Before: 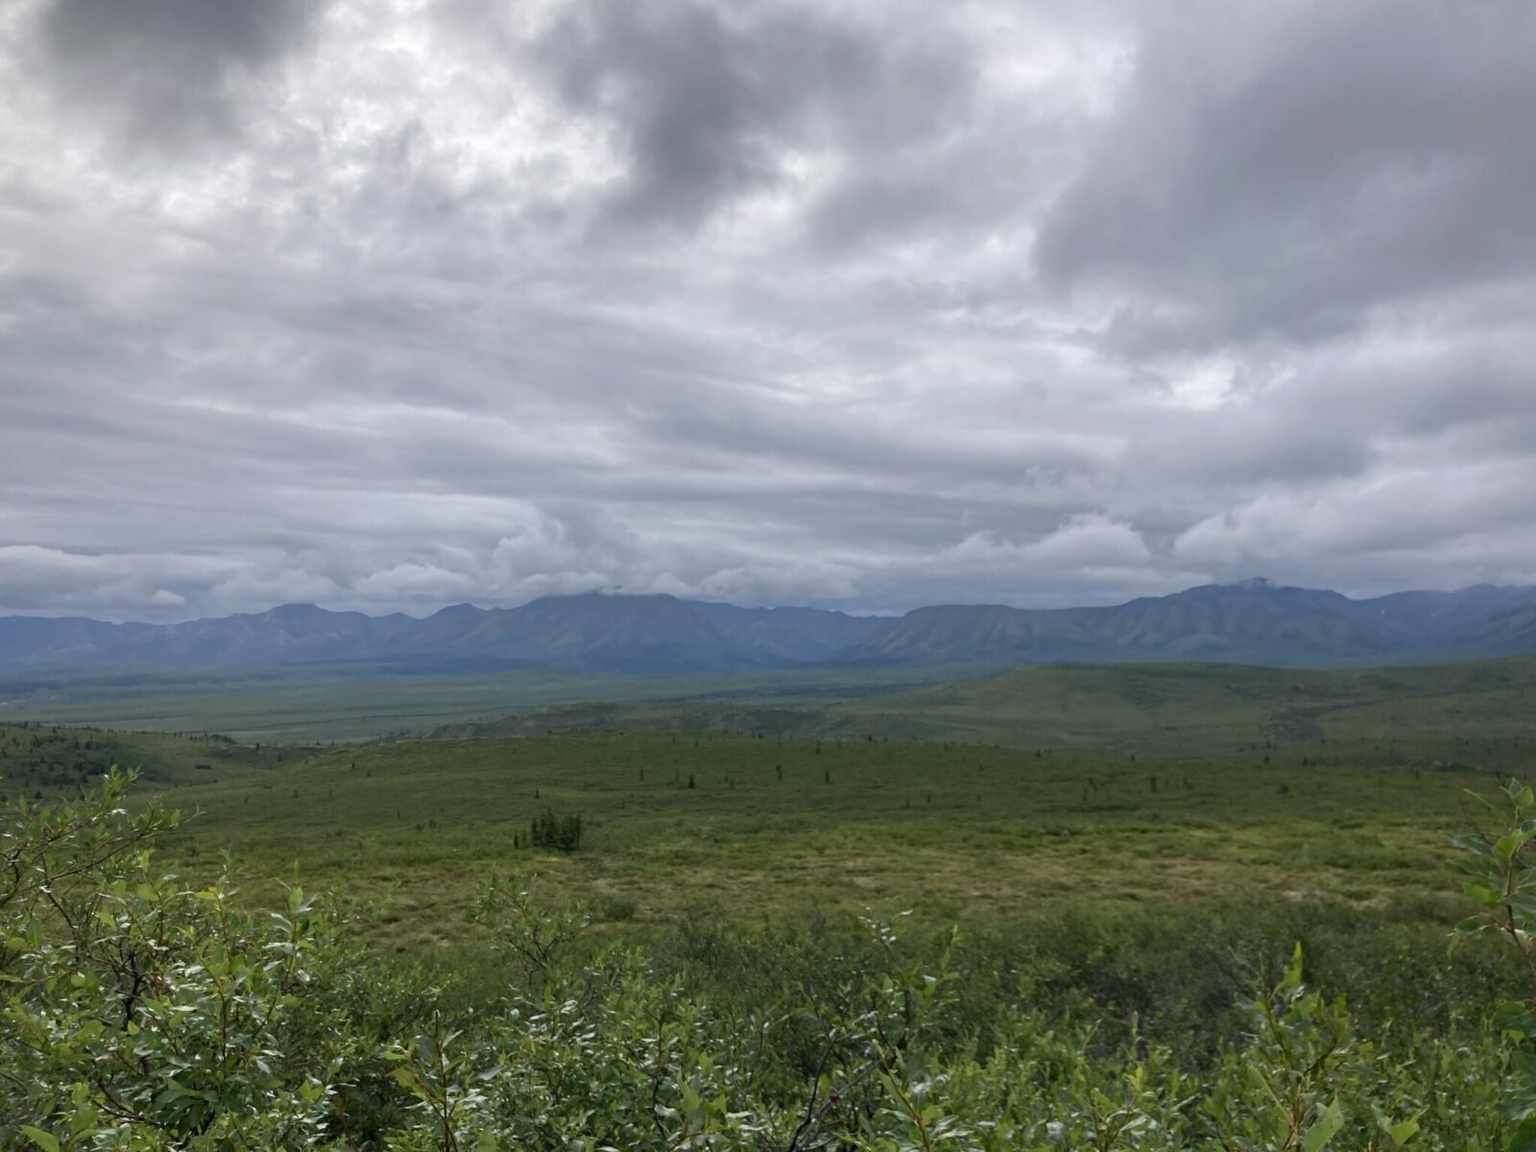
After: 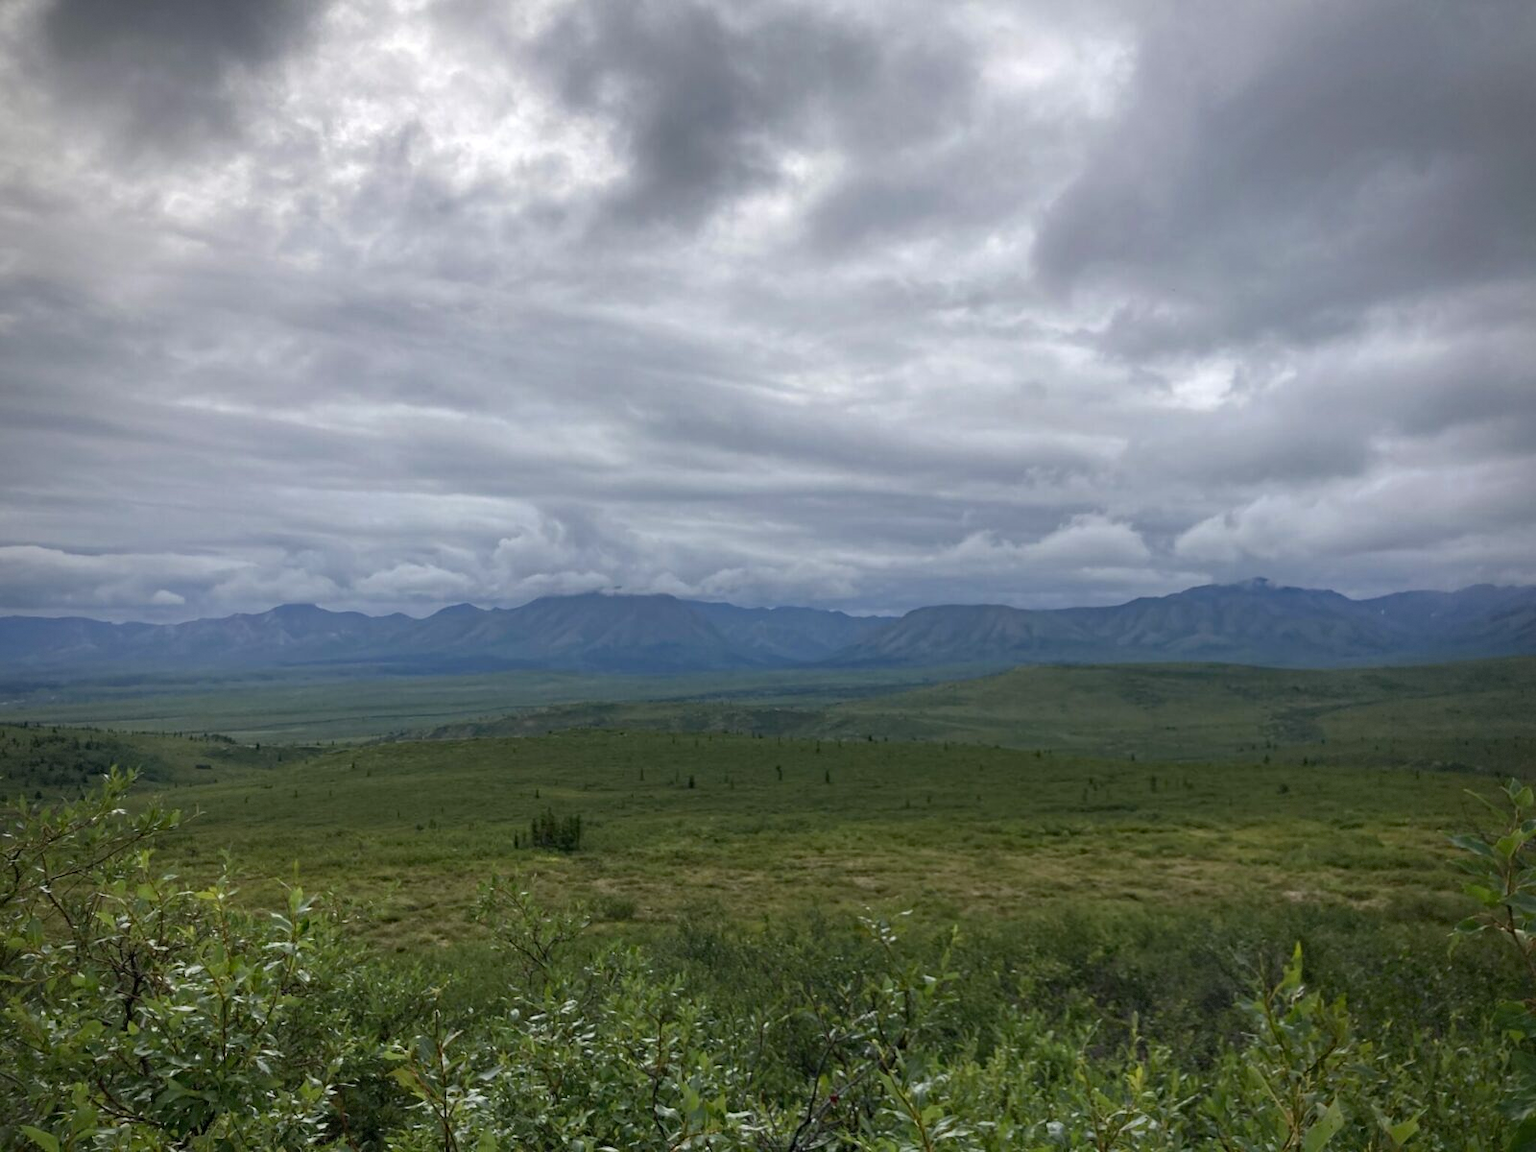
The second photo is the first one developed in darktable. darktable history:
haze removal: compatibility mode true, adaptive false
vignetting: fall-off start 71.87%, brightness -0.376, saturation 0.017, dithering 8-bit output, unbound false
